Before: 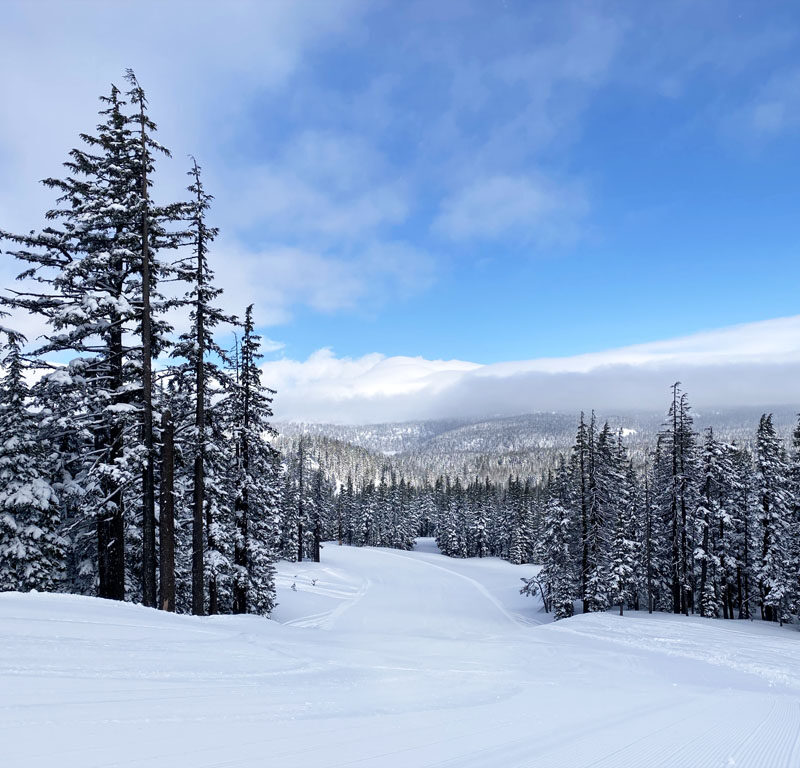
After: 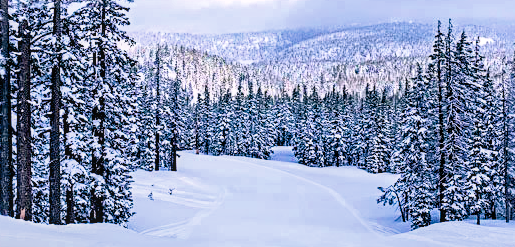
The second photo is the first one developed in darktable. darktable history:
sharpen: radius 2.823, amount 0.721
exposure: black level correction 0, exposure 1.468 EV, compensate highlight preservation false
crop: left 17.978%, top 50.947%, right 17.632%, bottom 16.797%
local contrast: on, module defaults
color balance rgb: highlights gain › chroma 1.477%, highlights gain › hue 307.42°, global offset › chroma 0.152%, global offset › hue 253.35°, perceptual saturation grading › global saturation 30.267%, perceptual brilliance grading › mid-tones 10.423%, perceptual brilliance grading › shadows 14.773%, global vibrance 24.852%
filmic rgb: black relative exposure -7.58 EV, white relative exposure 4.61 EV, threshold 5.98 EV, target black luminance 0%, hardness 3.56, latitude 50.26%, contrast 1.025, highlights saturation mix 9.11%, shadows ↔ highlights balance -0.195%, color science v6 (2022), enable highlight reconstruction true
shadows and highlights: shadows 6.6, soften with gaussian
